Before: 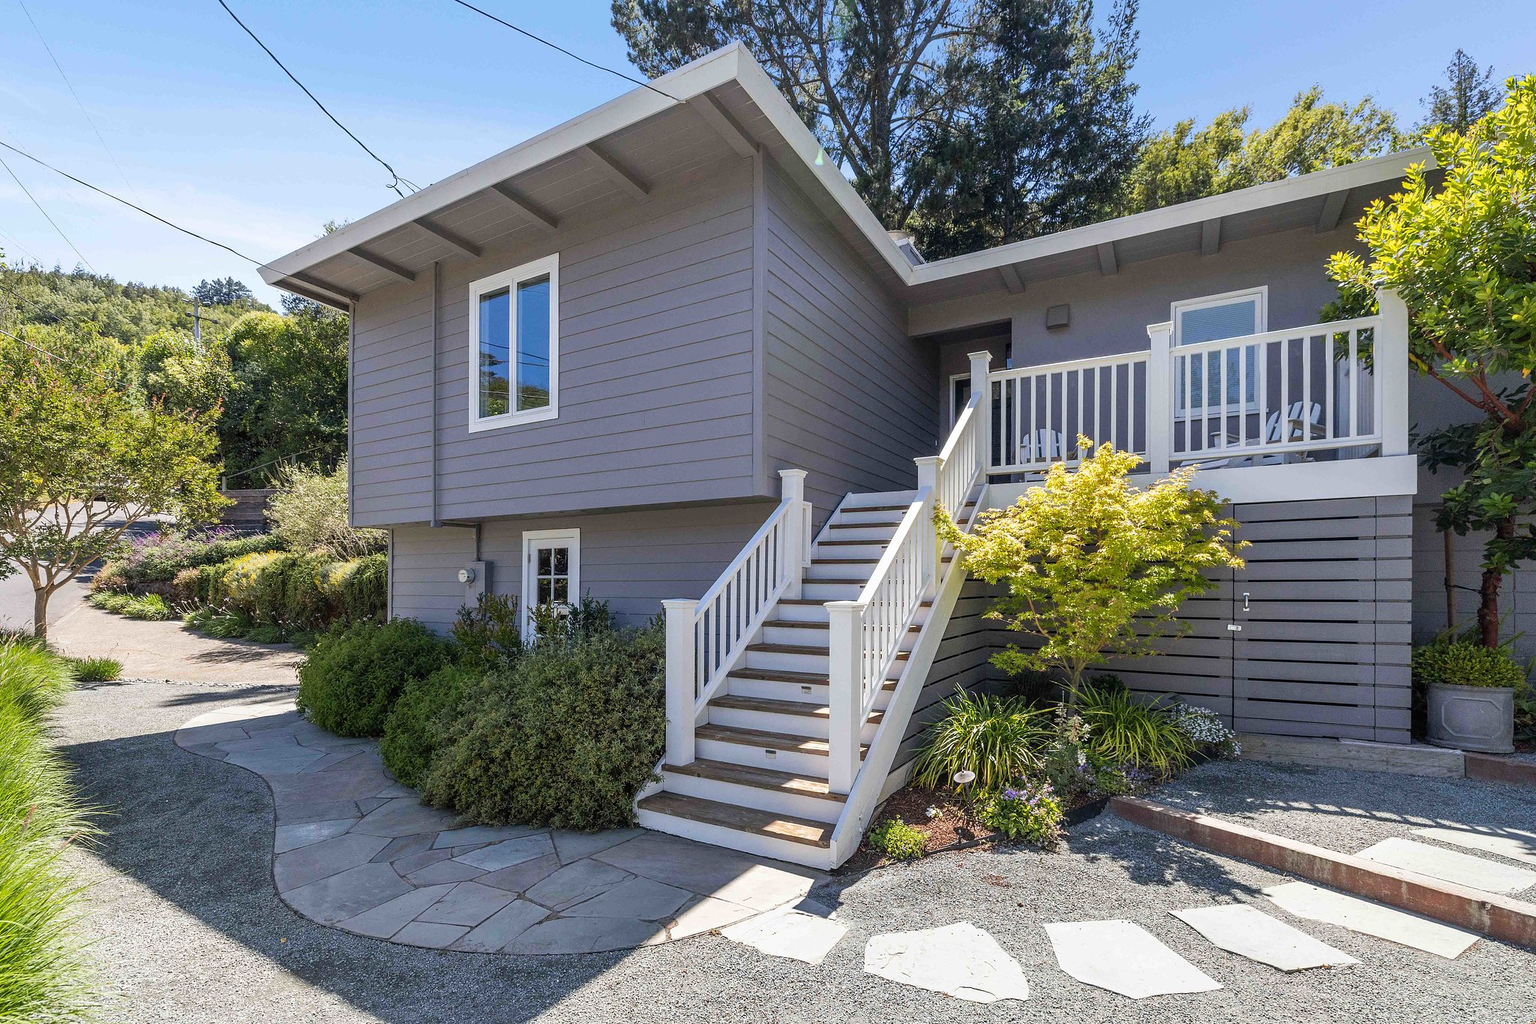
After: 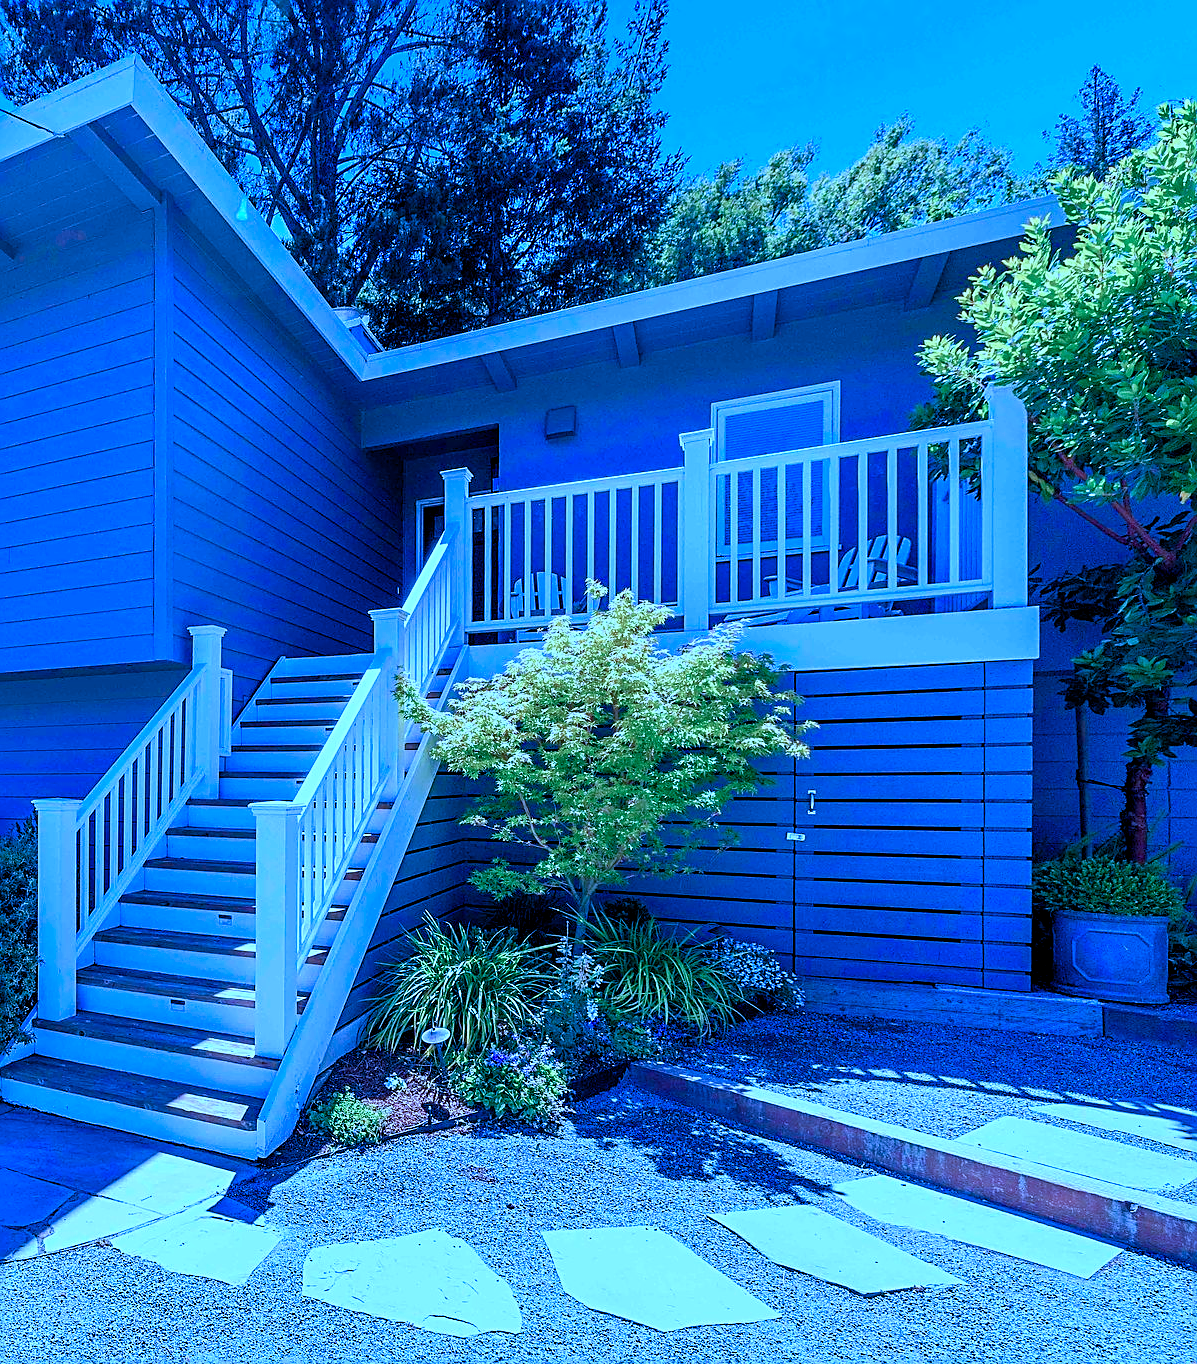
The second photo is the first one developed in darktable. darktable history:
color calibration: illuminant as shot in camera, x 0.482, y 0.432, temperature 2450.05 K
crop: left 41.515%
color balance rgb: global offset › luminance -0.363%, perceptual saturation grading › global saturation 44.41%, perceptual saturation grading › highlights -50.063%, perceptual saturation grading › shadows 30.767%
sharpen: on, module defaults
